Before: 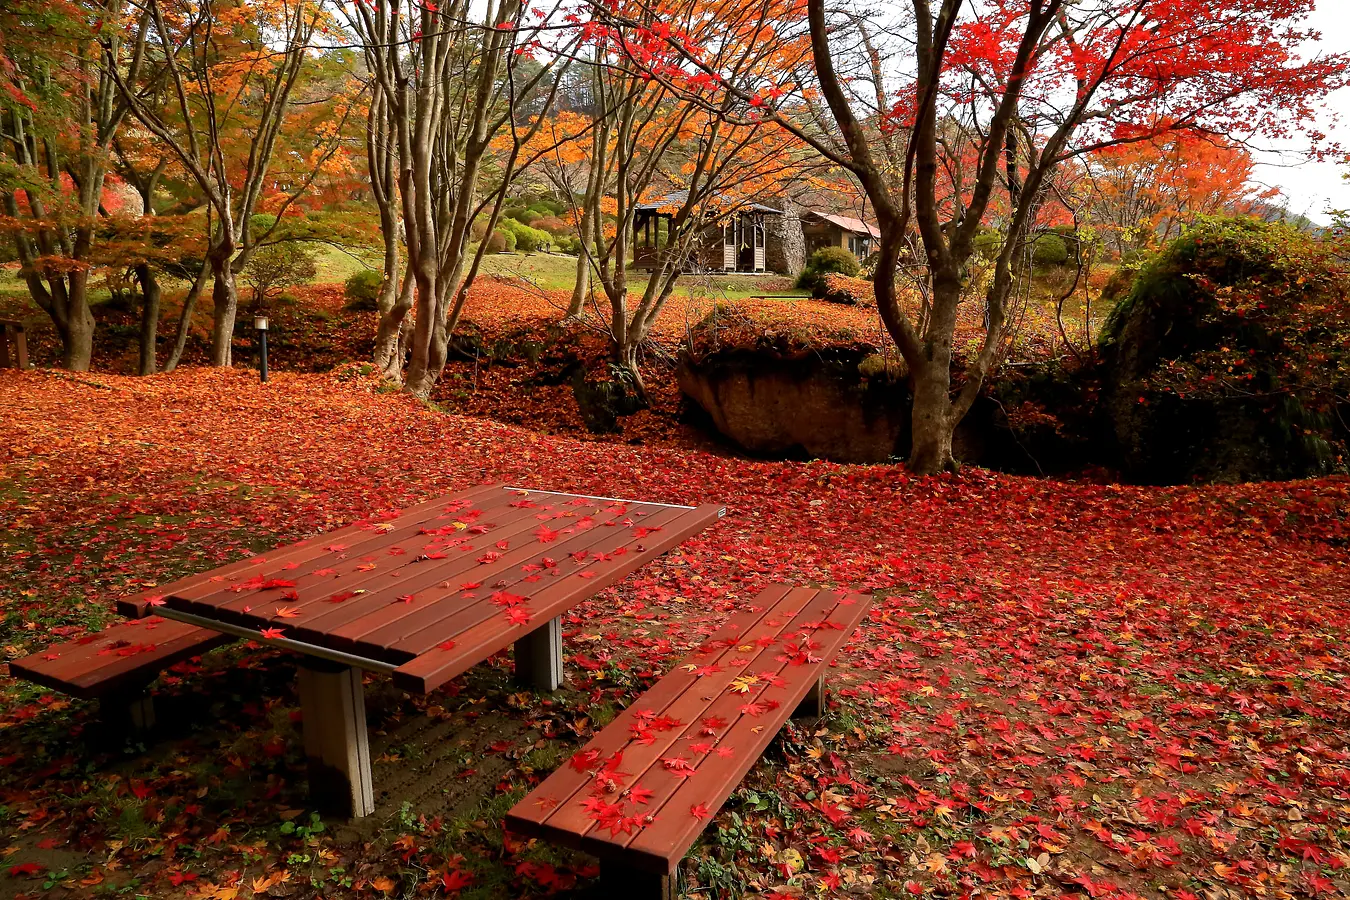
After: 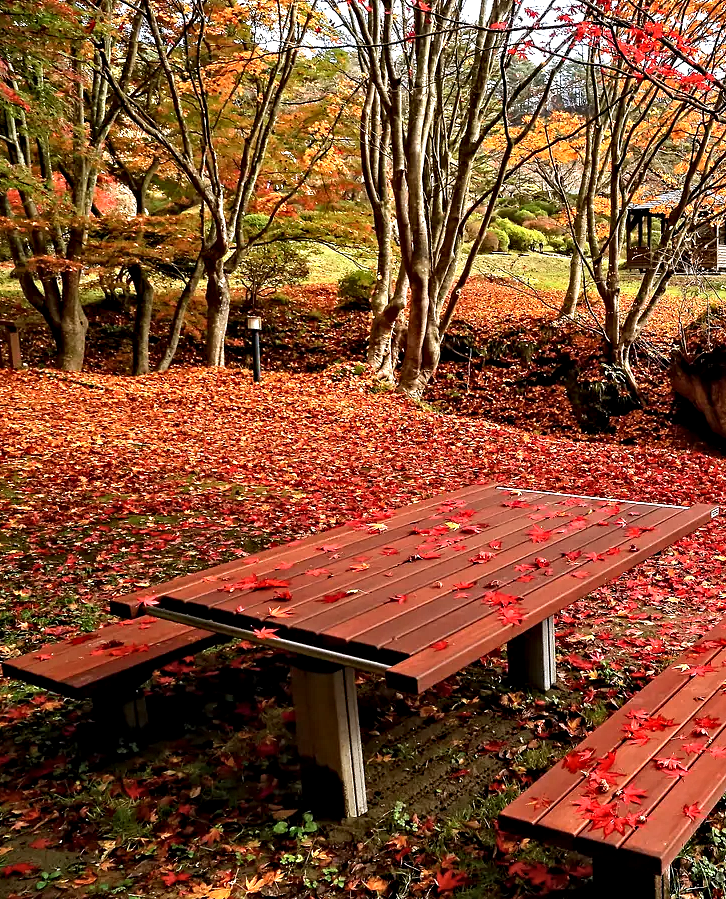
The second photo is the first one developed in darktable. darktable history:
crop: left 0.587%, right 45.588%, bottom 0.086%
contrast equalizer: octaves 7, y [[0.5, 0.542, 0.583, 0.625, 0.667, 0.708], [0.5 ×6], [0.5 ×6], [0 ×6], [0 ×6]]
white balance: red 0.974, blue 1.044
exposure: black level correction 0.001, exposure 0.5 EV, compensate exposure bias true, compensate highlight preservation false
